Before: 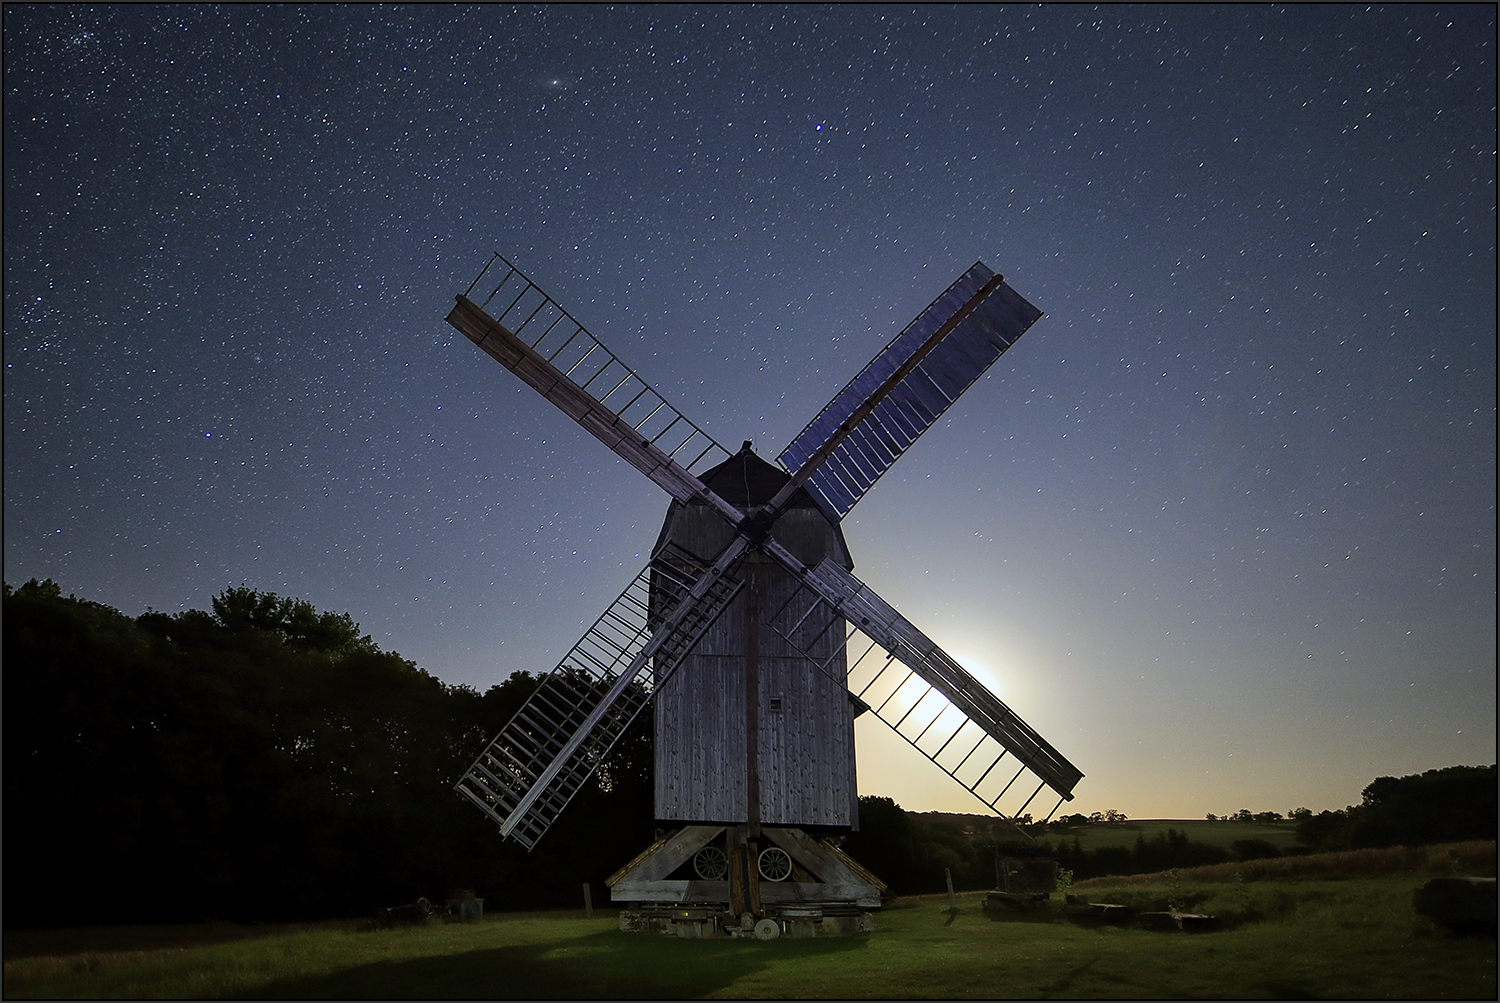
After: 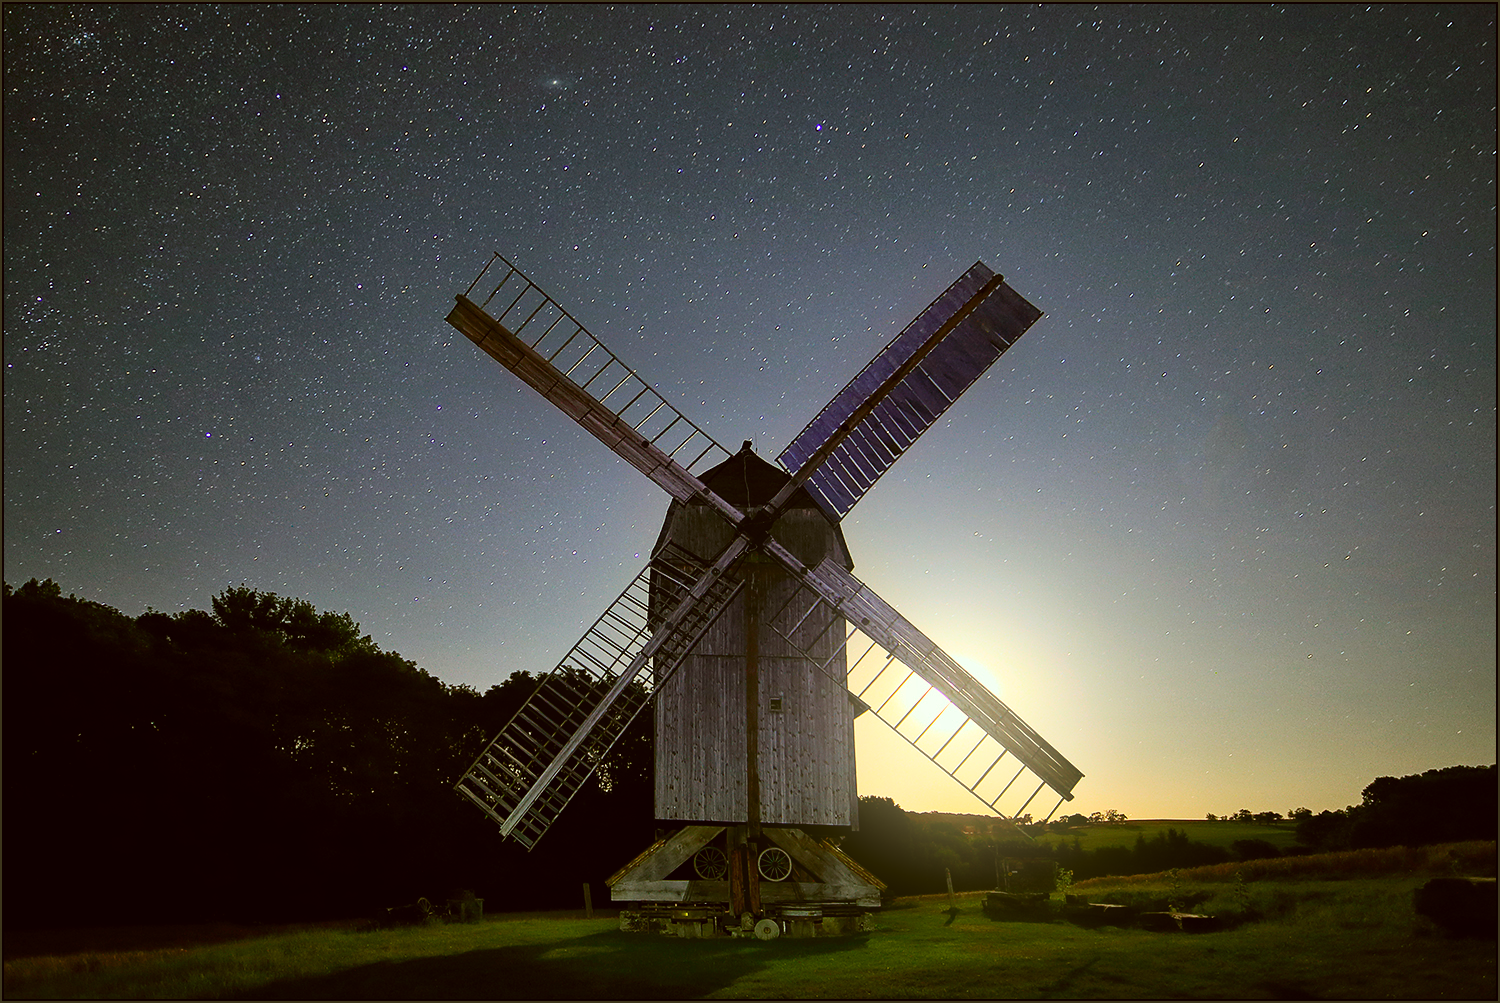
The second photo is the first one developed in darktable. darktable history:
white balance: red 1, blue 1
bloom: size 16%, threshold 98%, strength 20%
contrast brightness saturation: contrast 0.2, brightness 0.16, saturation 0.22
color correction: highlights a* -1.43, highlights b* 10.12, shadows a* 0.395, shadows b* 19.35
